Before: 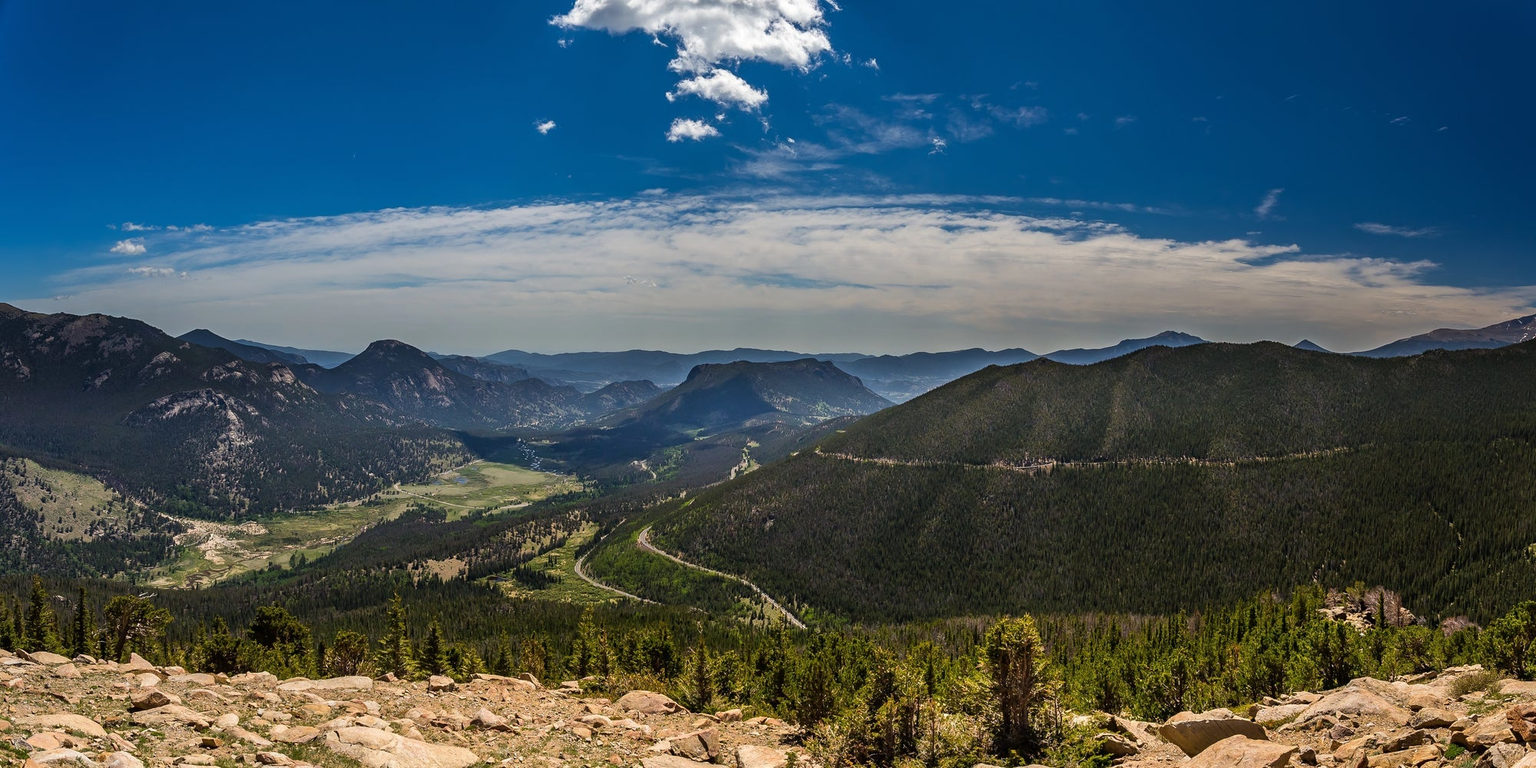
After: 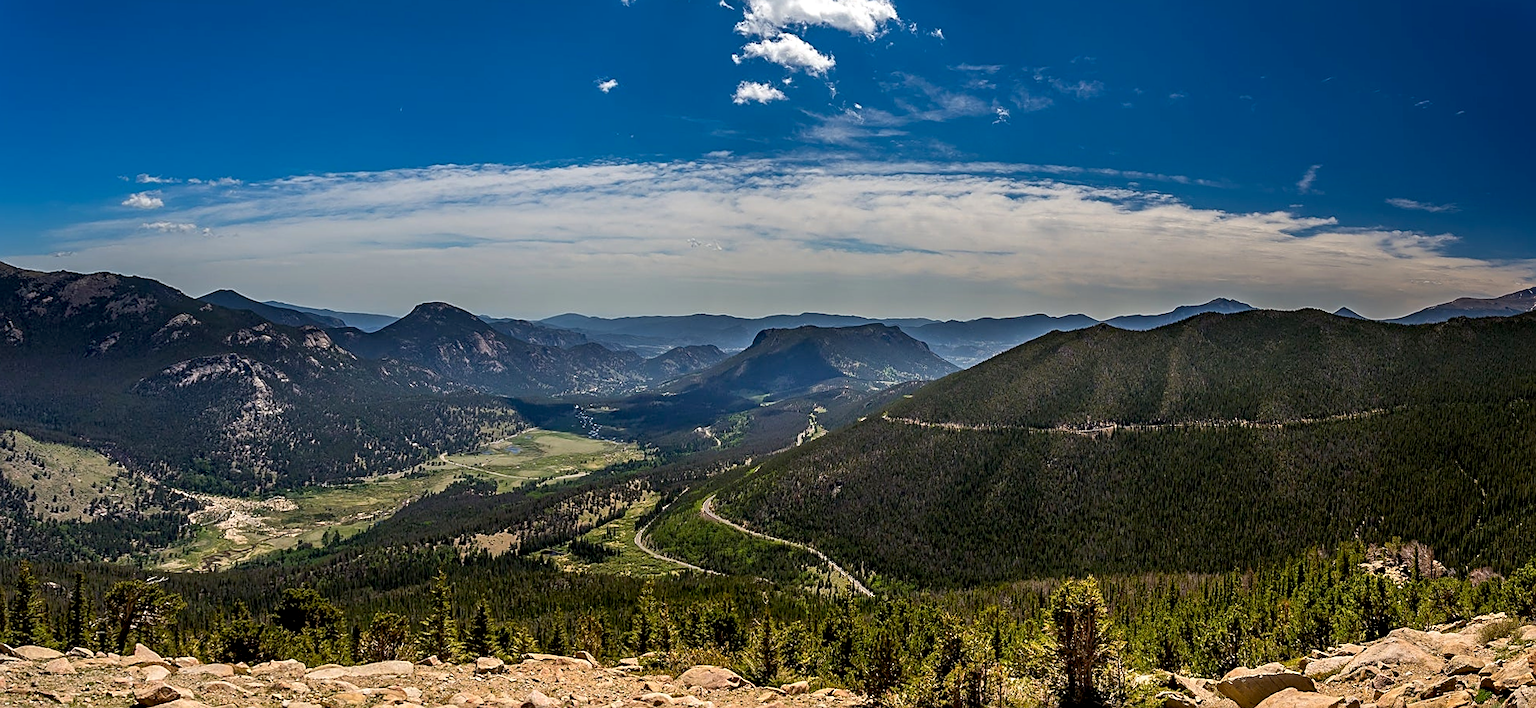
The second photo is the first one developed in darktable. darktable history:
rotate and perspective: rotation -0.013°, lens shift (vertical) -0.027, lens shift (horizontal) 0.178, crop left 0.016, crop right 0.989, crop top 0.082, crop bottom 0.918
sharpen: on, module defaults
exposure: black level correction 0.007, exposure 0.159 EV, compensate highlight preservation false
